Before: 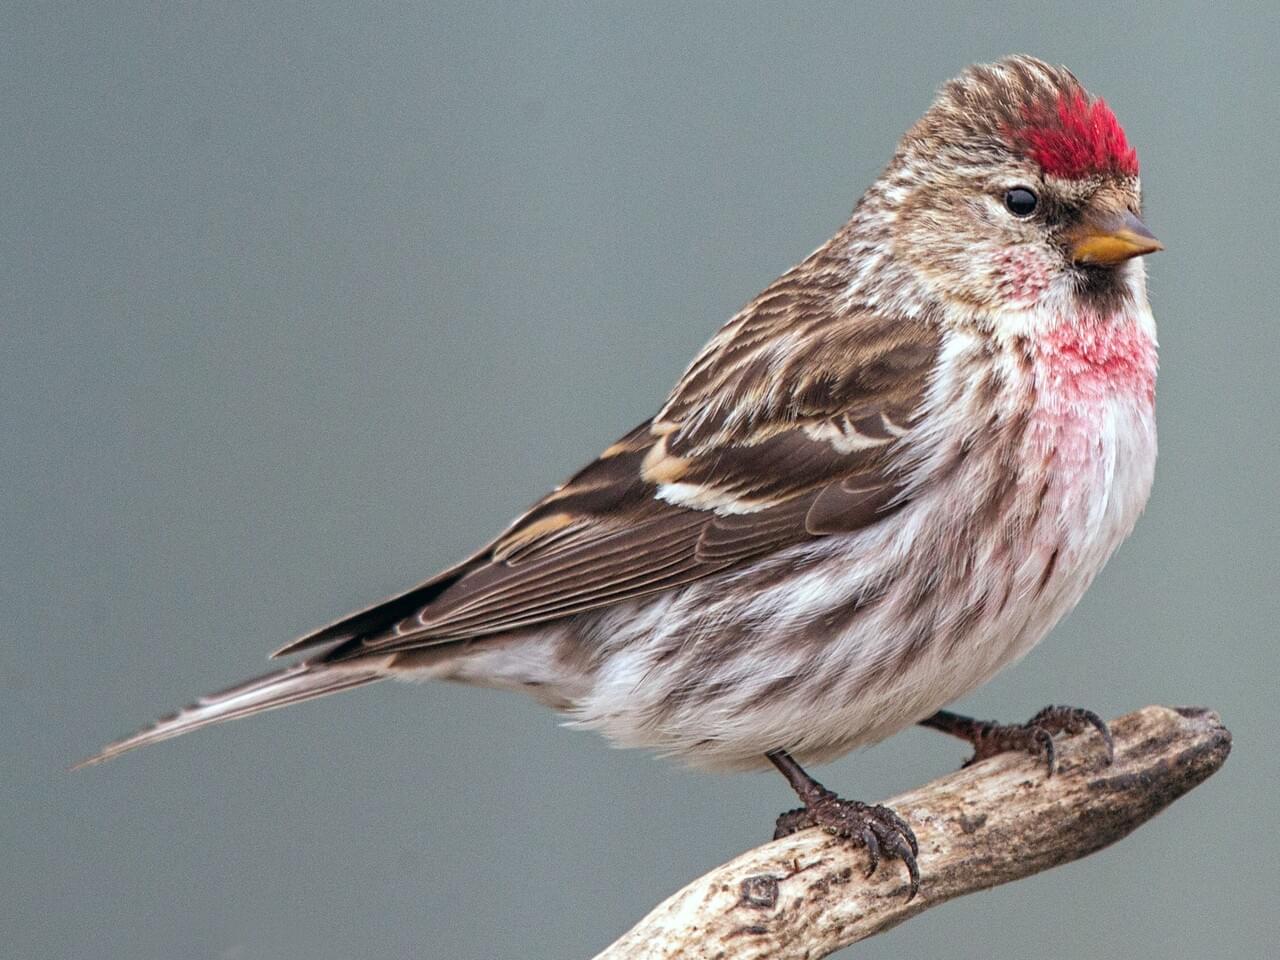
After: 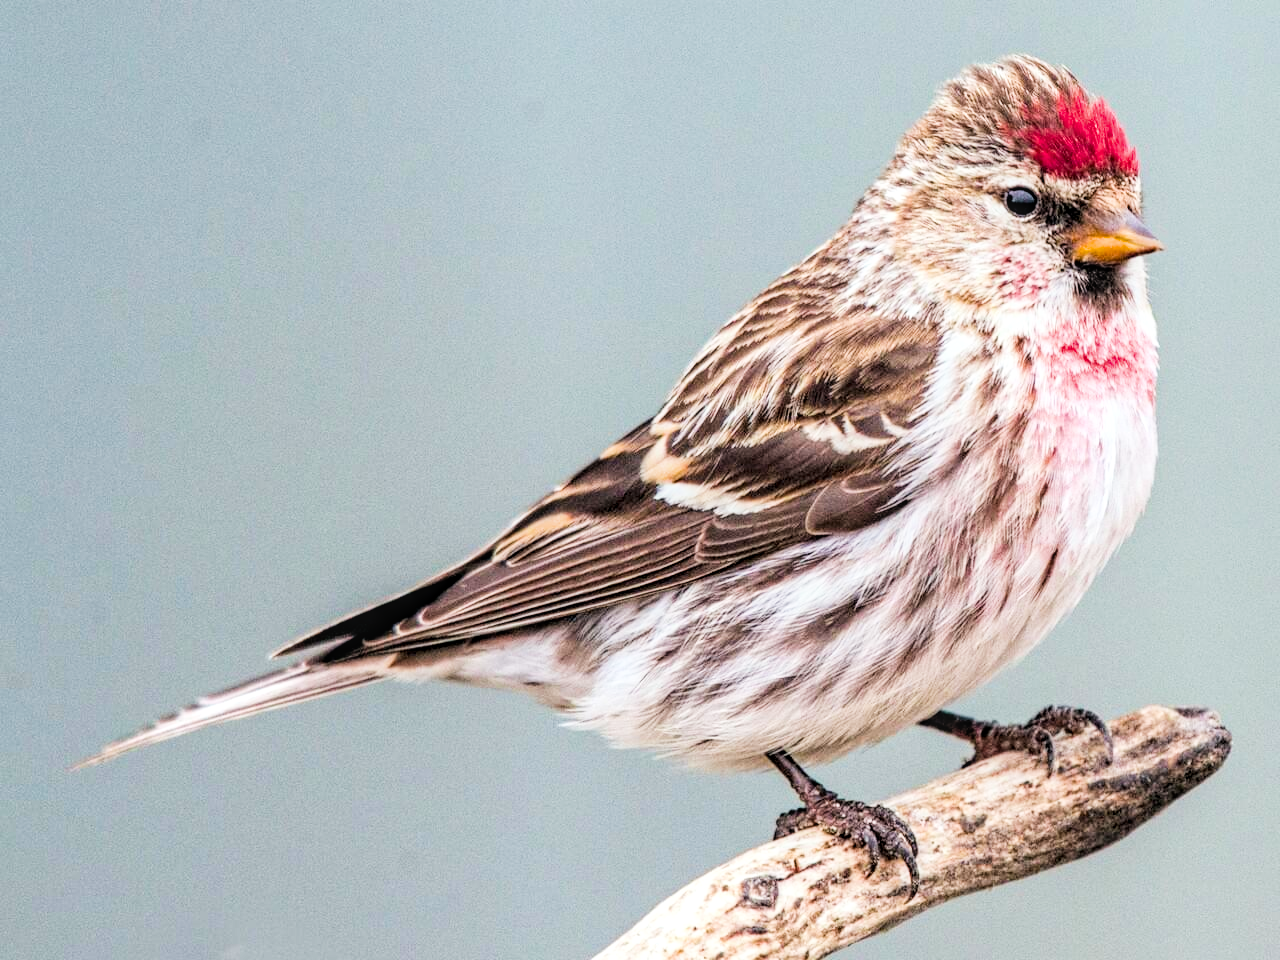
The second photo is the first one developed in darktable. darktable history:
color balance rgb: perceptual saturation grading › global saturation 20%, global vibrance 20%
filmic rgb: black relative exposure -5 EV, hardness 2.88, contrast 1.4, highlights saturation mix -30%
exposure: black level correction 0, exposure 1 EV, compensate highlight preservation false
local contrast: on, module defaults
